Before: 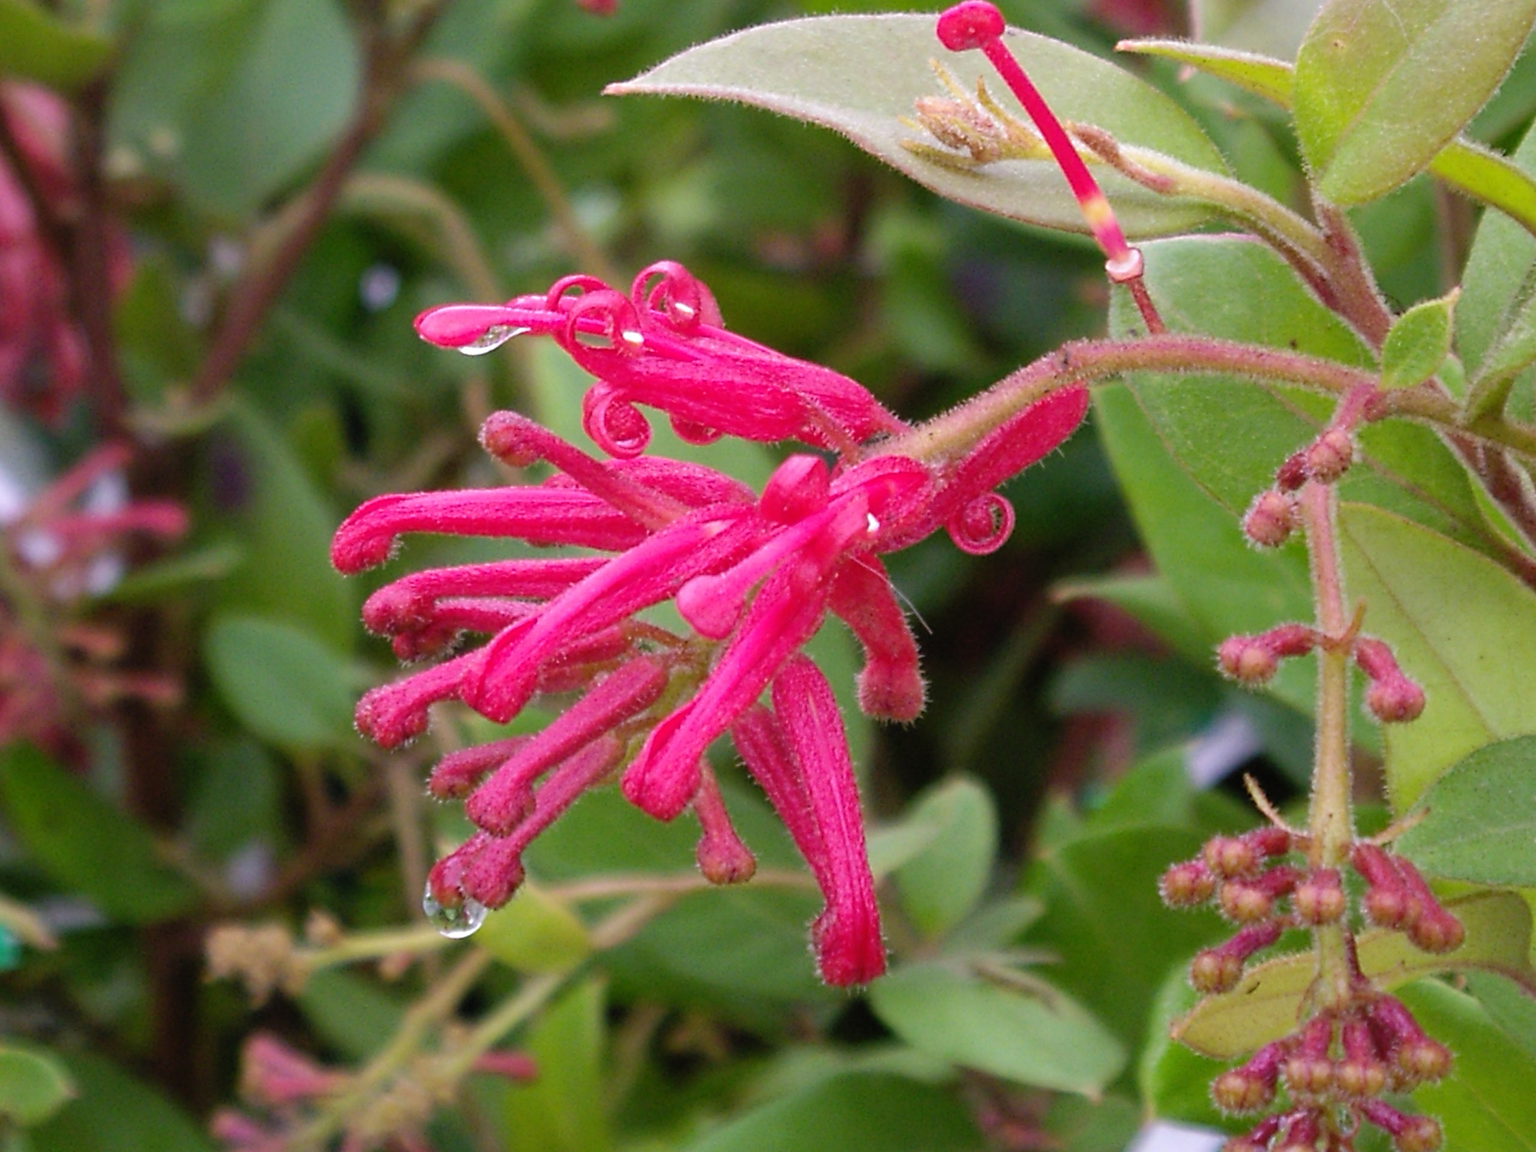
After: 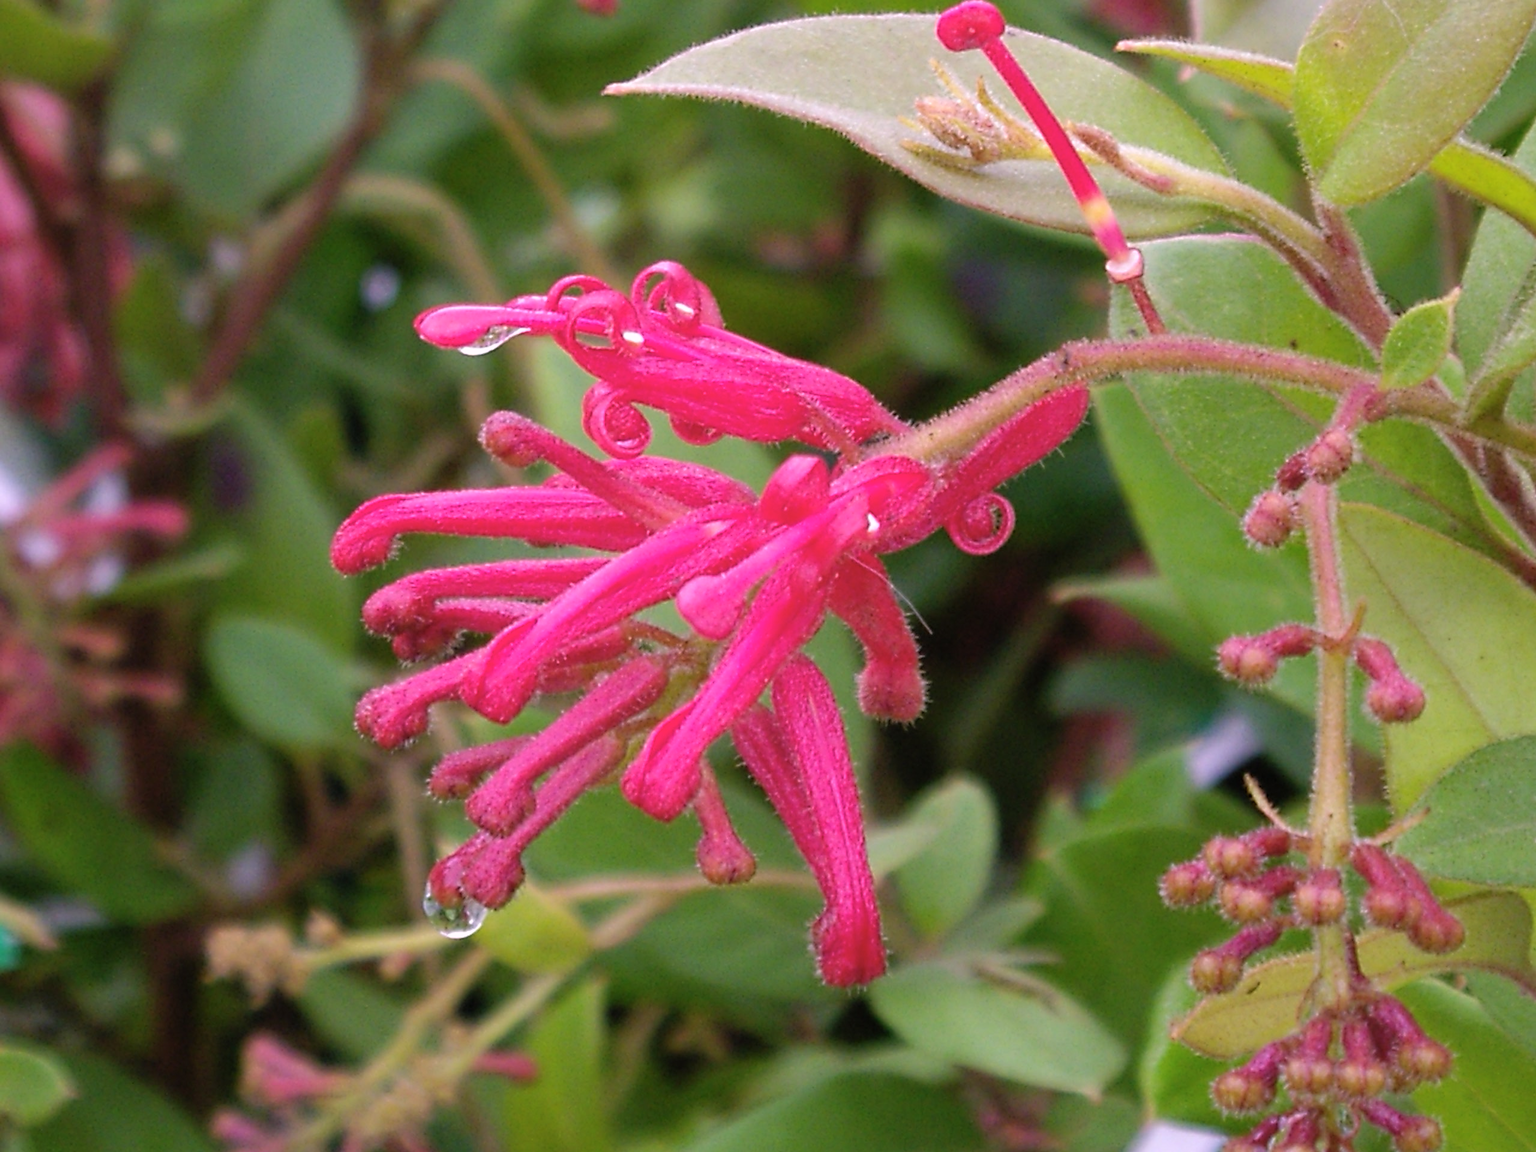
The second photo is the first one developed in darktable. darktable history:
color balance rgb: highlights gain › chroma 1.538%, highlights gain › hue 312.04°, perceptual saturation grading › global saturation -2.705%, perceptual saturation grading › shadows -1.853%, global vibrance 16.568%, saturation formula JzAzBz (2021)
